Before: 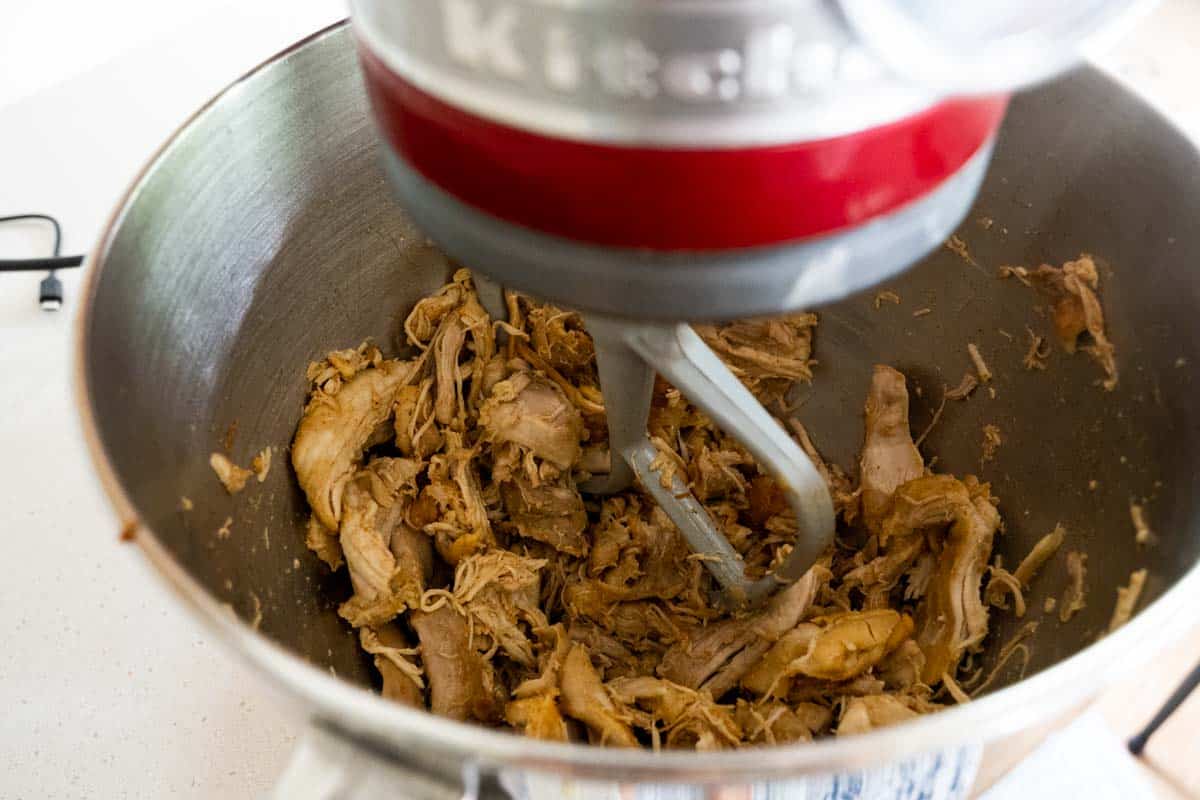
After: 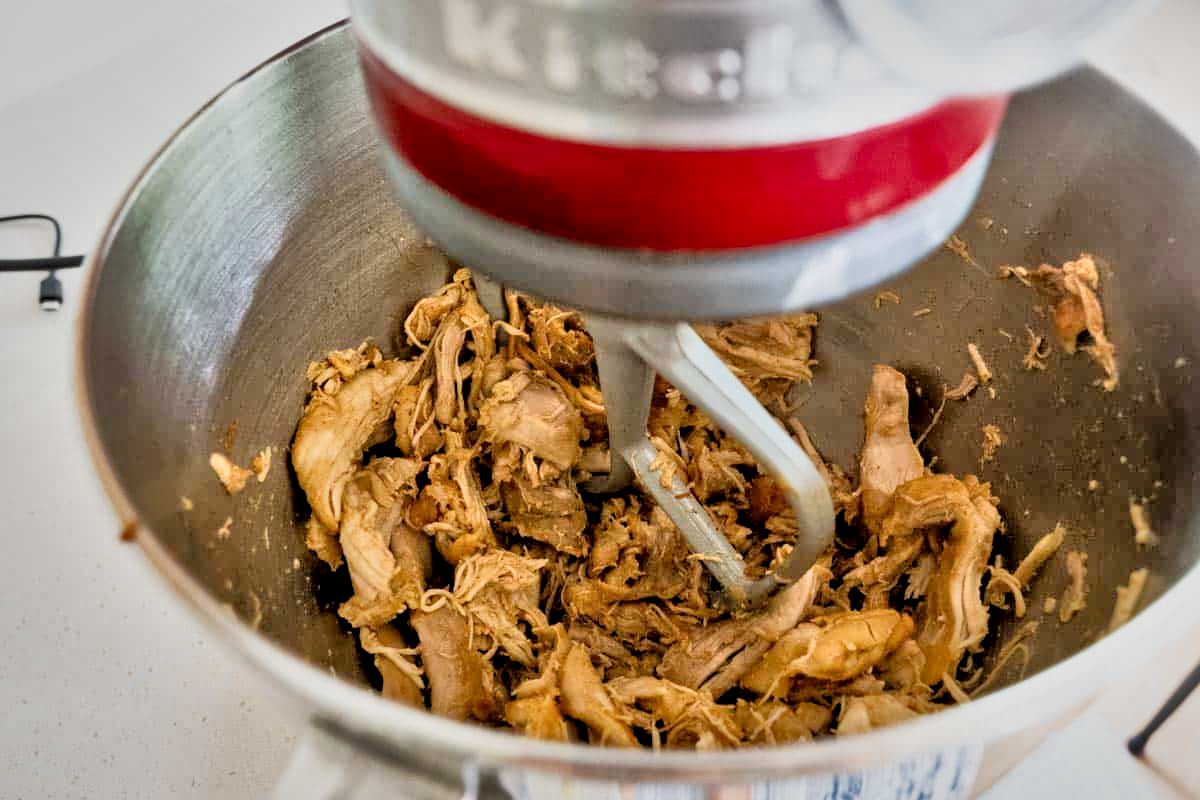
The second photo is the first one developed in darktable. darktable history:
exposure: compensate highlight preservation false
local contrast: mode bilateral grid, contrast 50, coarseness 50, detail 150%, midtone range 0.2
tone equalizer: -7 EV 0.15 EV, -6 EV 0.6 EV, -5 EV 1.15 EV, -4 EV 1.33 EV, -3 EV 1.15 EV, -2 EV 0.6 EV, -1 EV 0.15 EV, mask exposure compensation -0.5 EV
filmic rgb: black relative exposure -7.92 EV, white relative exposure 4.13 EV, threshold 3 EV, hardness 4.02, latitude 51.22%, contrast 1.013, shadows ↔ highlights balance 5.35%, color science v5 (2021), contrast in shadows safe, contrast in highlights safe, enable highlight reconstruction true
shadows and highlights: highlights color adjustment 0%, low approximation 0.01, soften with gaussian
